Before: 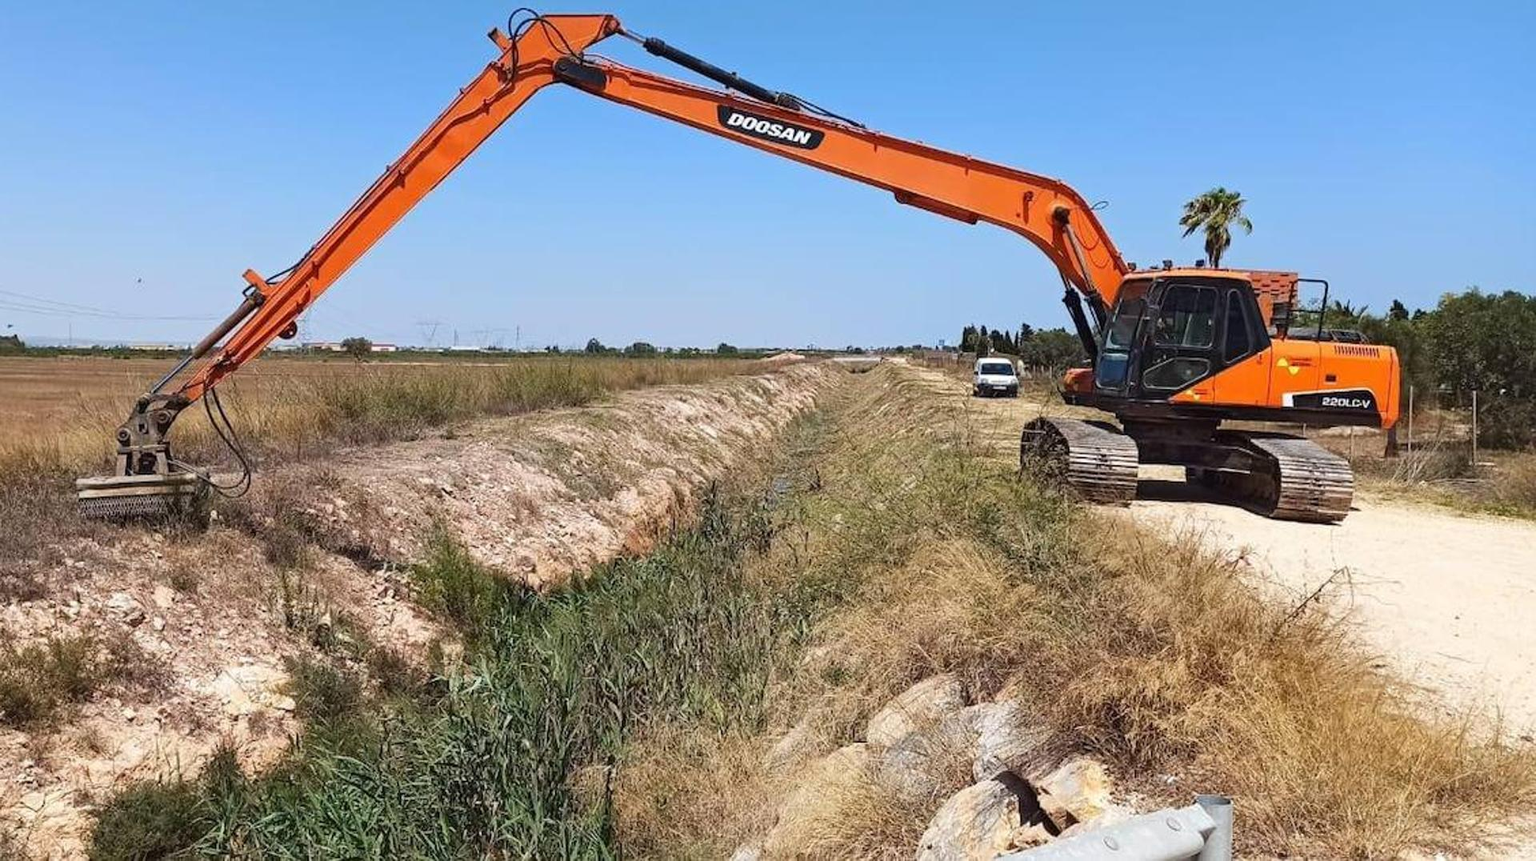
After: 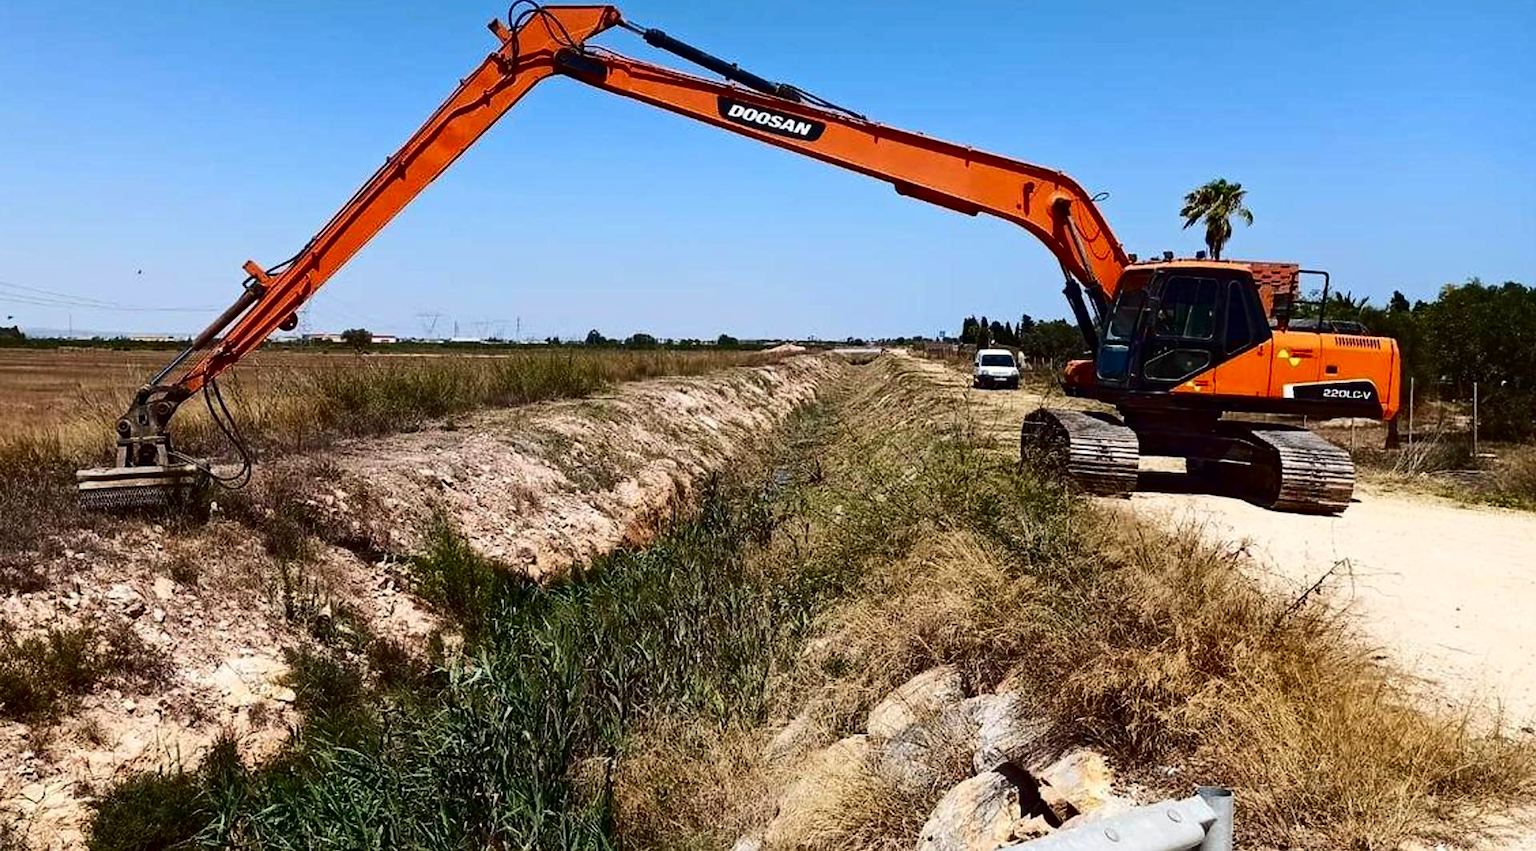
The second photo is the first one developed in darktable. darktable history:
contrast brightness saturation: contrast 0.24, brightness -0.24, saturation 0.14
crop: top 1.049%, right 0.001%
color balance: output saturation 98.5%
